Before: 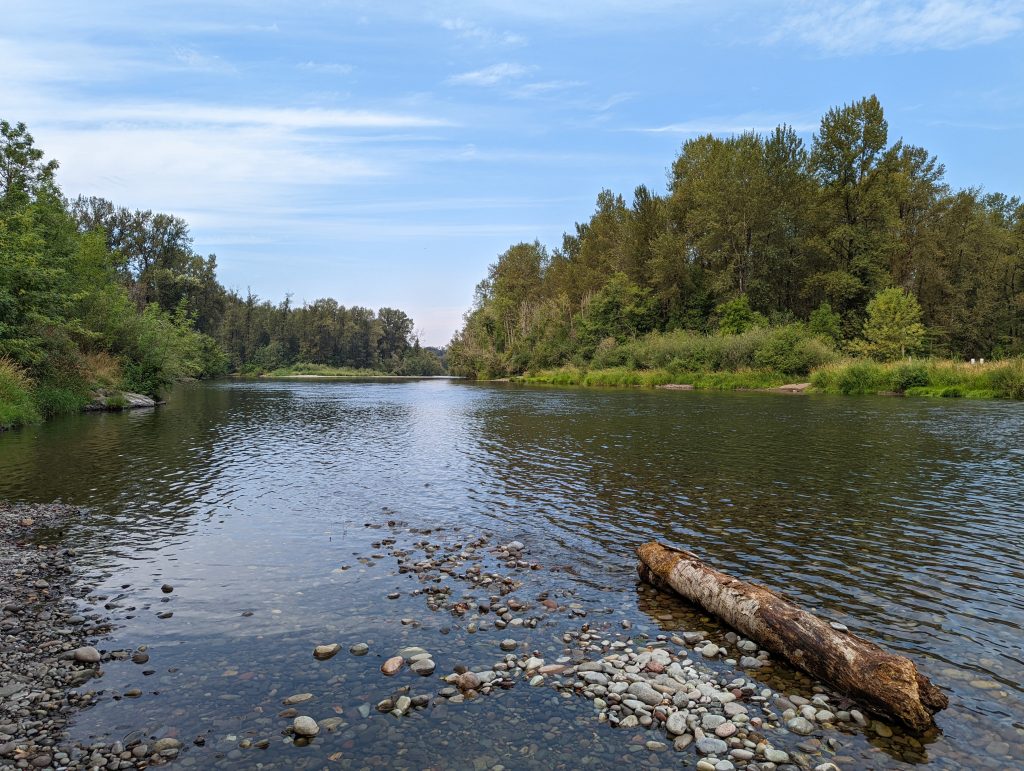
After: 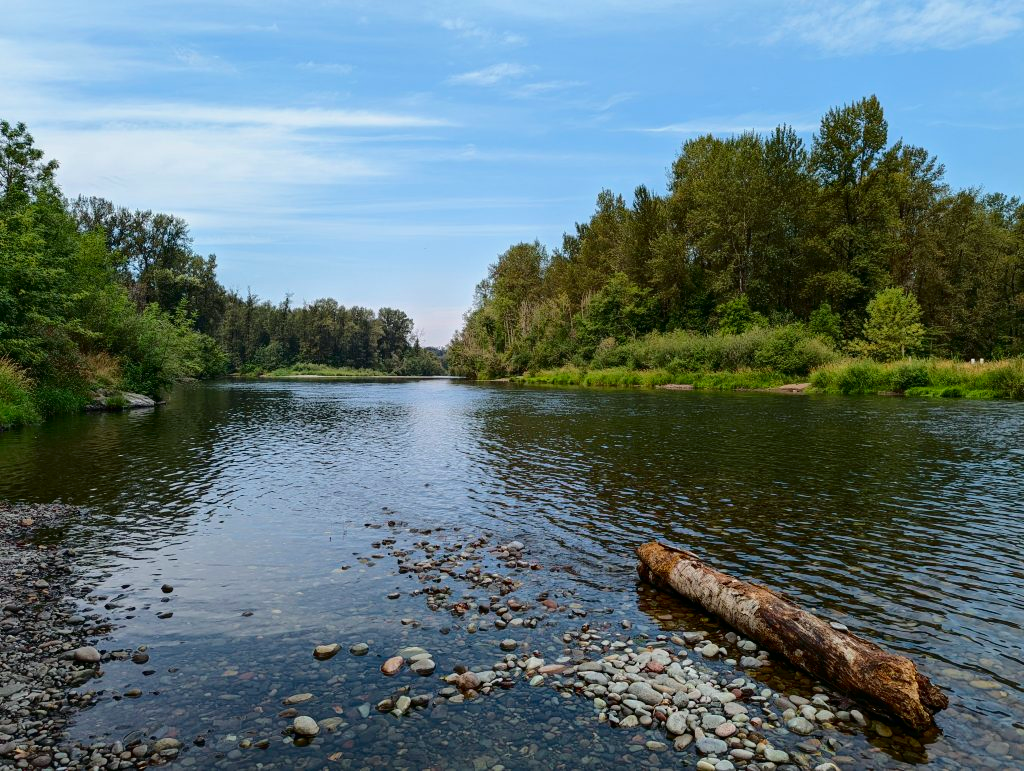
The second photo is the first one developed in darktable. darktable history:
tone curve: curves: ch0 [(0, 0) (0.181, 0.087) (0.498, 0.485) (0.78, 0.742) (0.993, 0.954)]; ch1 [(0, 0) (0.311, 0.149) (0.395, 0.349) (0.488, 0.477) (0.612, 0.641) (1, 1)]; ch2 [(0, 0) (0.5, 0.5) (0.638, 0.667) (1, 1)], color space Lab, independent channels, preserve colors none
